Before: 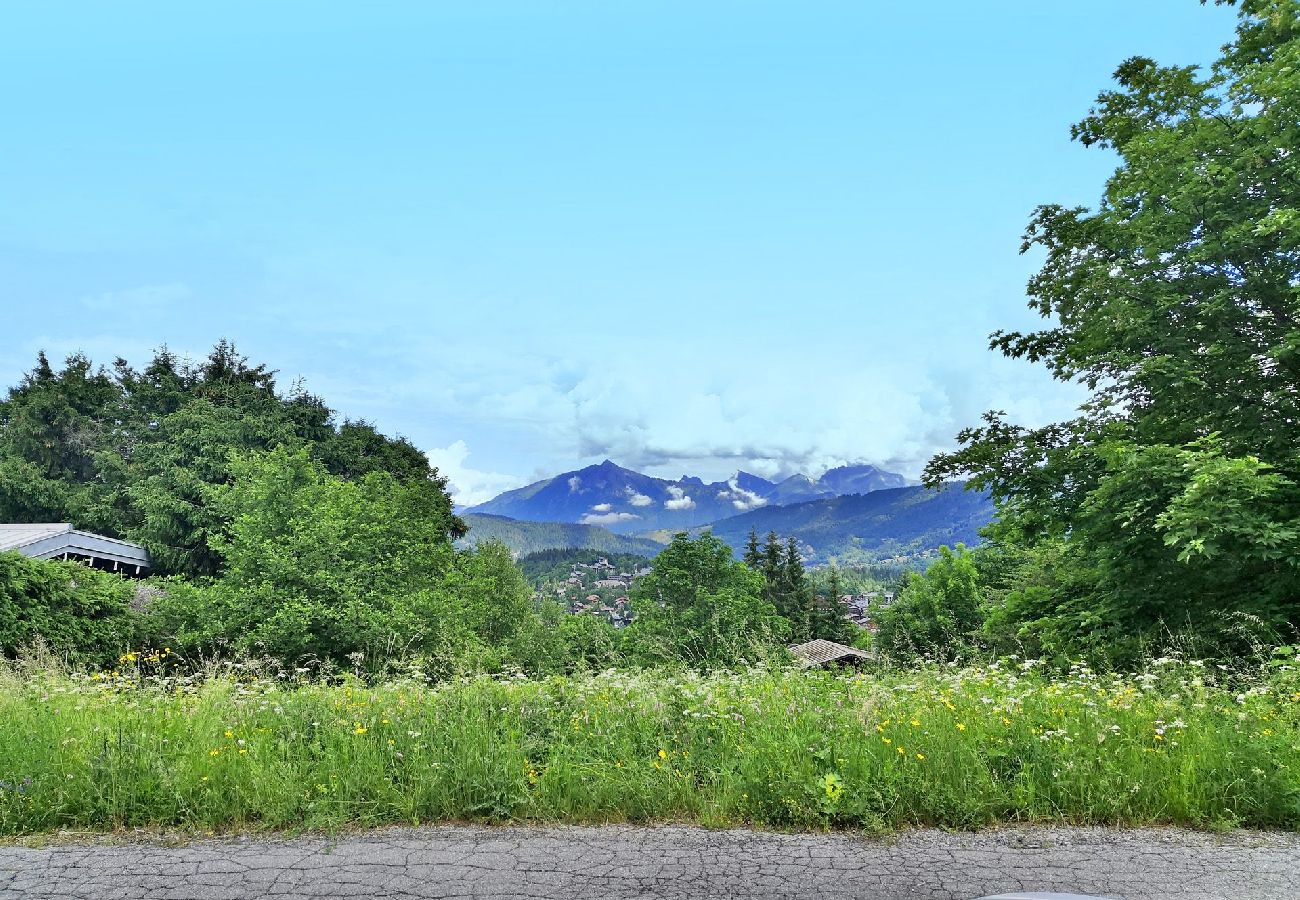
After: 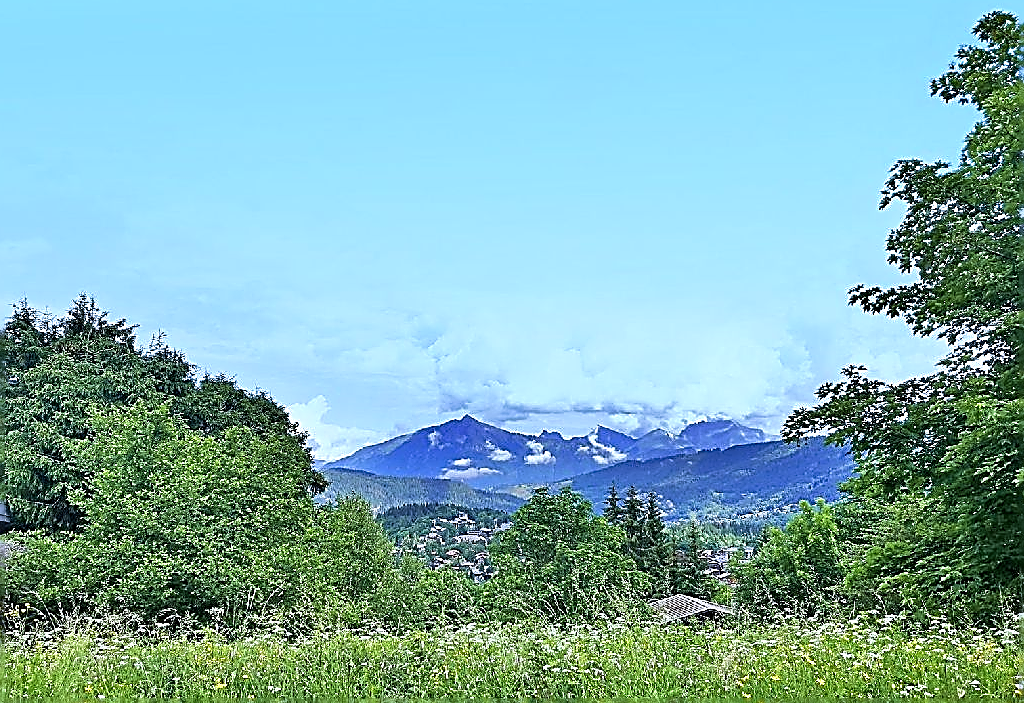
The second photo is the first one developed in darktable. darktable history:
crop and rotate: left 10.77%, top 5.1%, right 10.41%, bottom 16.76%
velvia: strength 27%
sharpen: amount 1.861
white balance: red 0.967, blue 1.119, emerald 0.756
